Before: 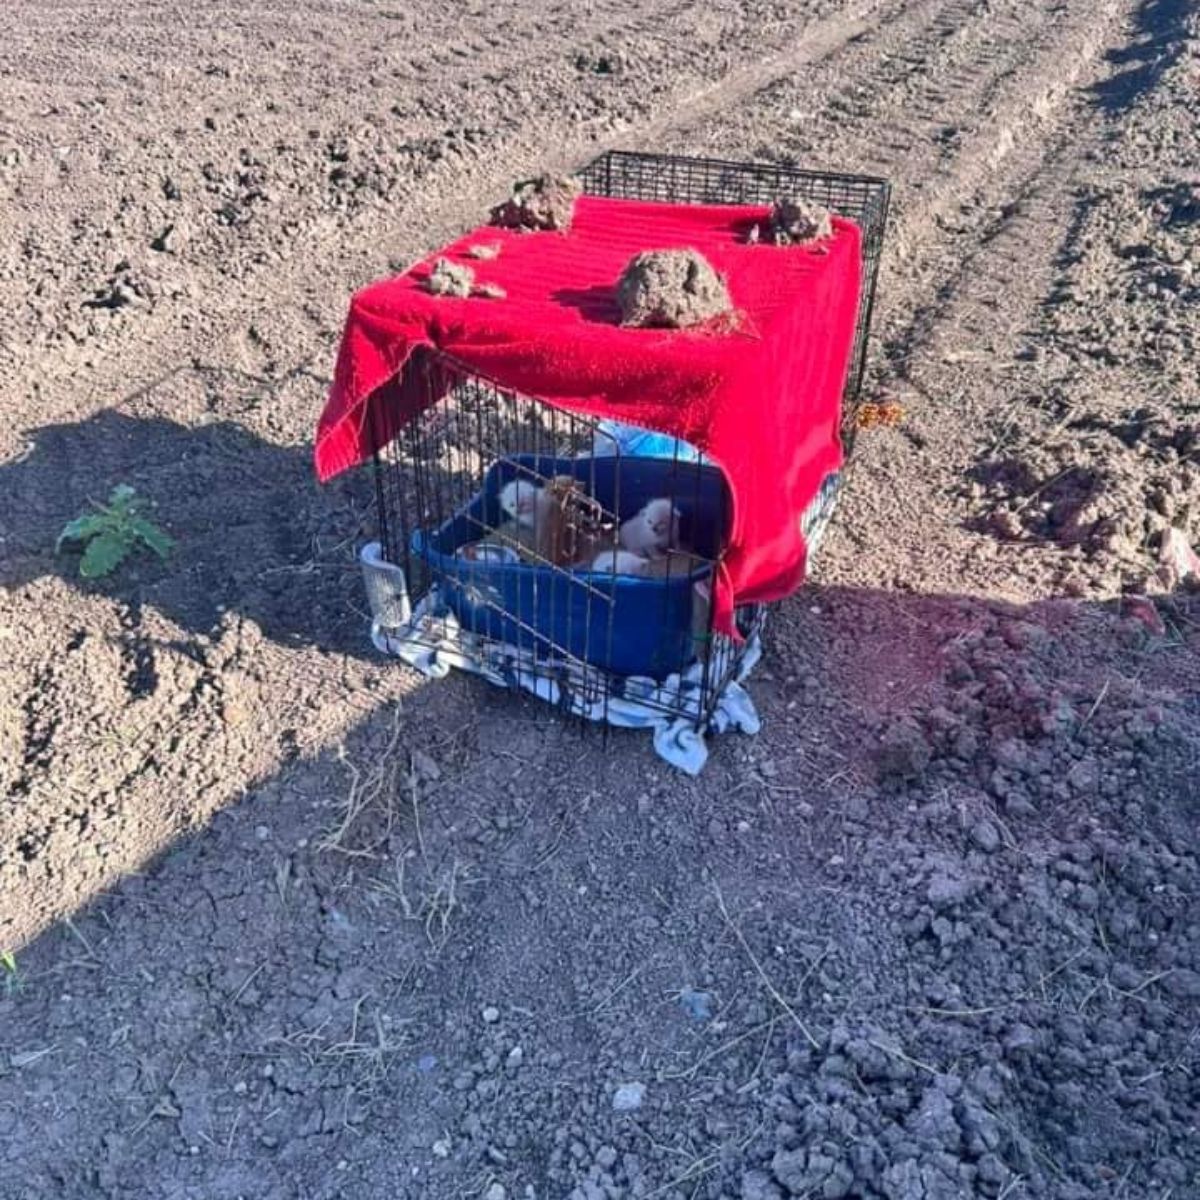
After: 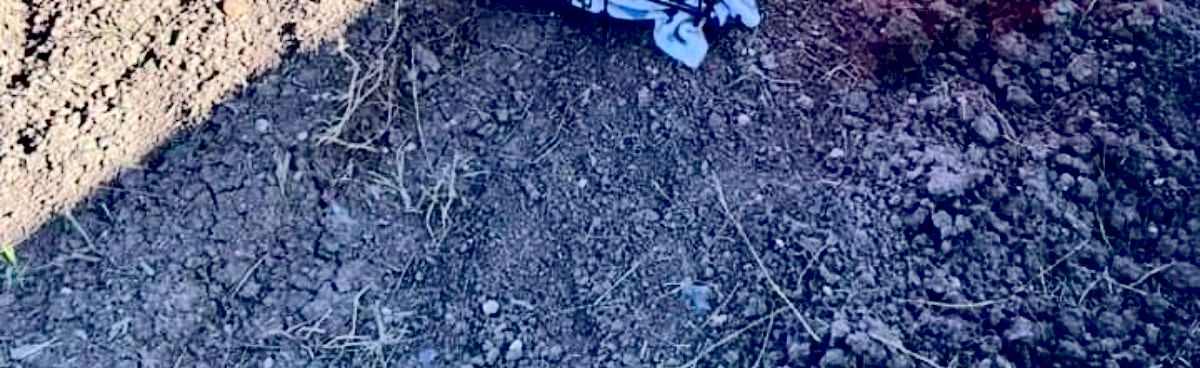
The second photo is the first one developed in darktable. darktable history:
tone equalizer: -8 EV -0.445 EV, -7 EV -0.381 EV, -6 EV -0.345 EV, -5 EV -0.183 EV, -3 EV 0.193 EV, -2 EV 0.329 EV, -1 EV 0.364 EV, +0 EV 0.434 EV, mask exposure compensation -0.507 EV
exposure: black level correction 0.045, exposure -0.231 EV, compensate highlight preservation false
crop and rotate: top 58.991%, bottom 10.282%
tone curve: curves: ch0 [(0, 0) (0.003, 0.019) (0.011, 0.022) (0.025, 0.029) (0.044, 0.041) (0.069, 0.06) (0.1, 0.09) (0.136, 0.123) (0.177, 0.163) (0.224, 0.206) (0.277, 0.268) (0.335, 0.35) (0.399, 0.436) (0.468, 0.526) (0.543, 0.624) (0.623, 0.713) (0.709, 0.779) (0.801, 0.845) (0.898, 0.912) (1, 1)], color space Lab, independent channels, preserve colors none
